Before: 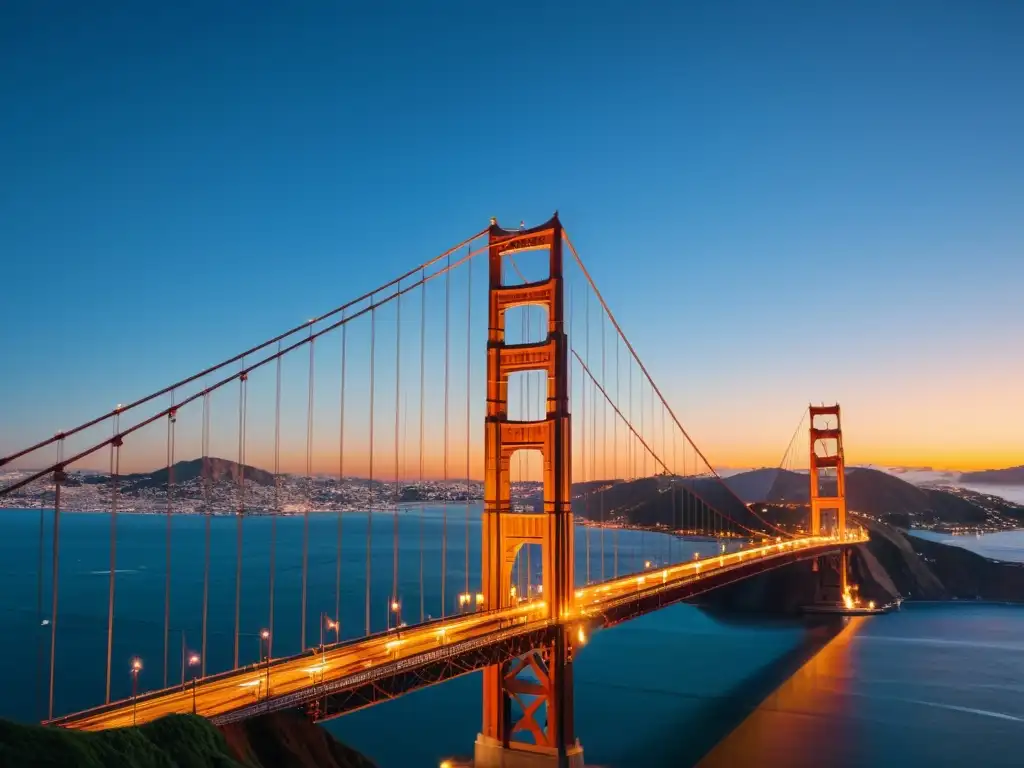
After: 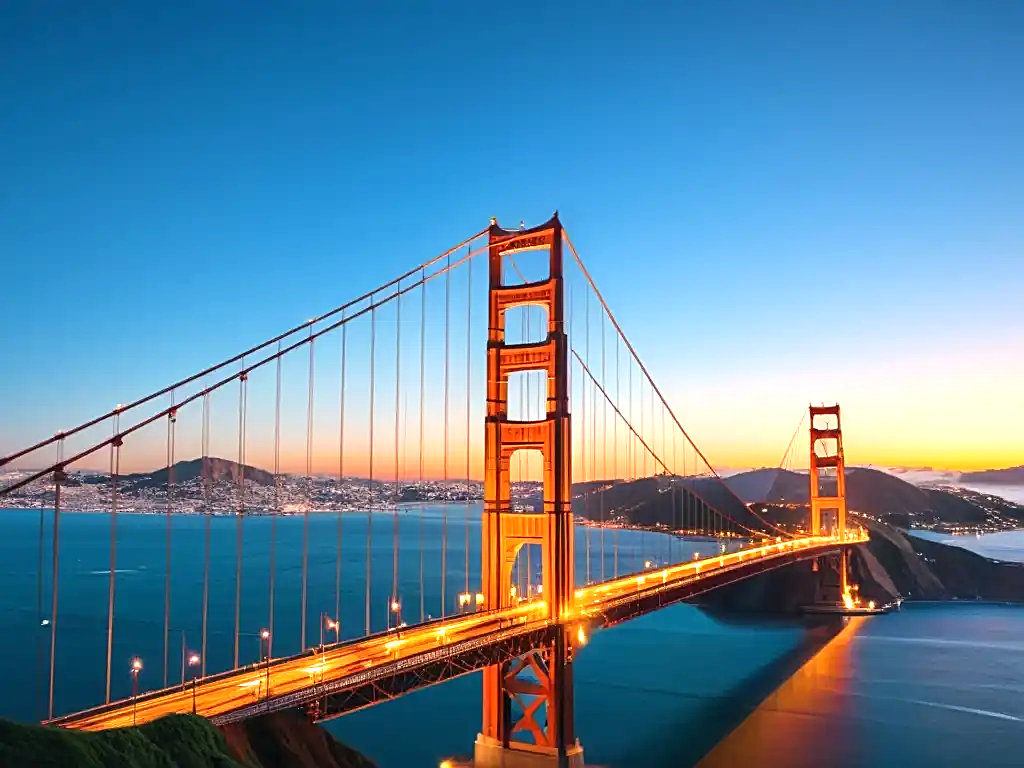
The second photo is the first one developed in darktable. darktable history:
exposure: black level correction 0, exposure 0.698 EV, compensate exposure bias true, compensate highlight preservation false
sharpen: amount 0.49
